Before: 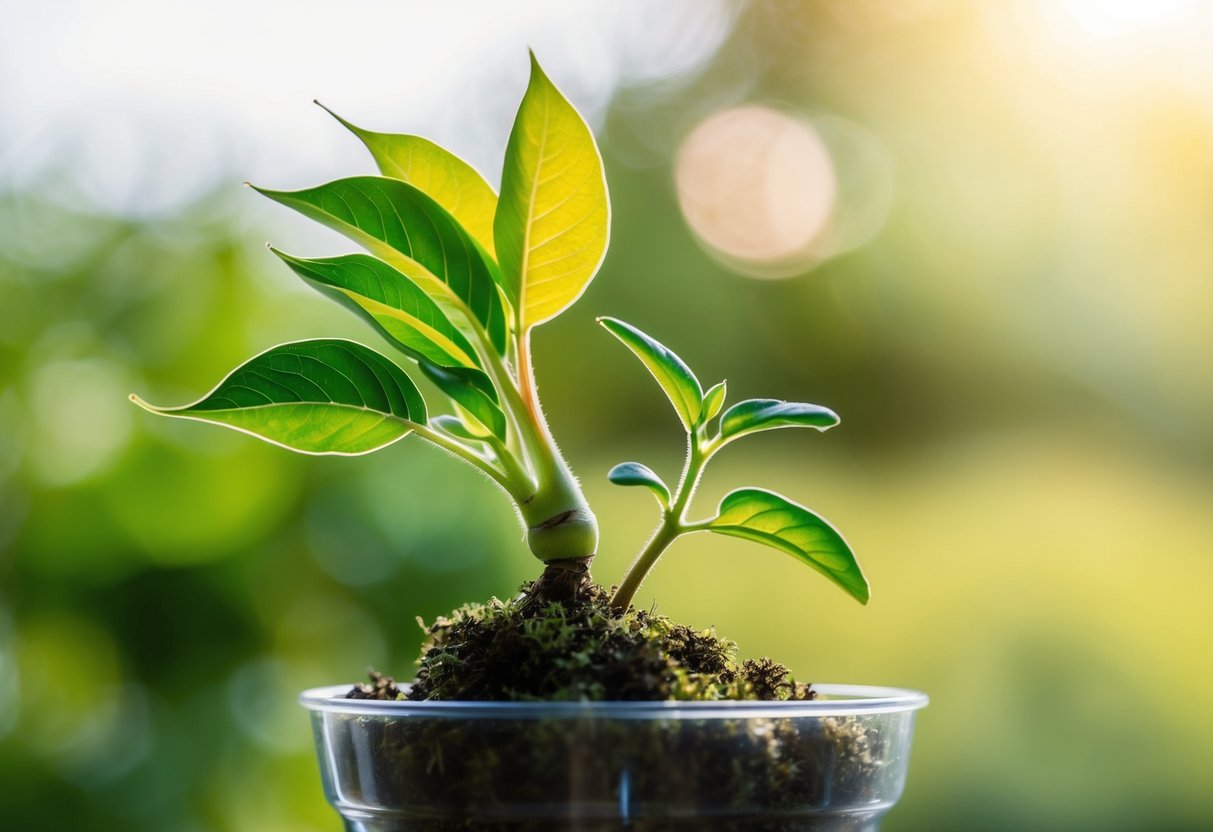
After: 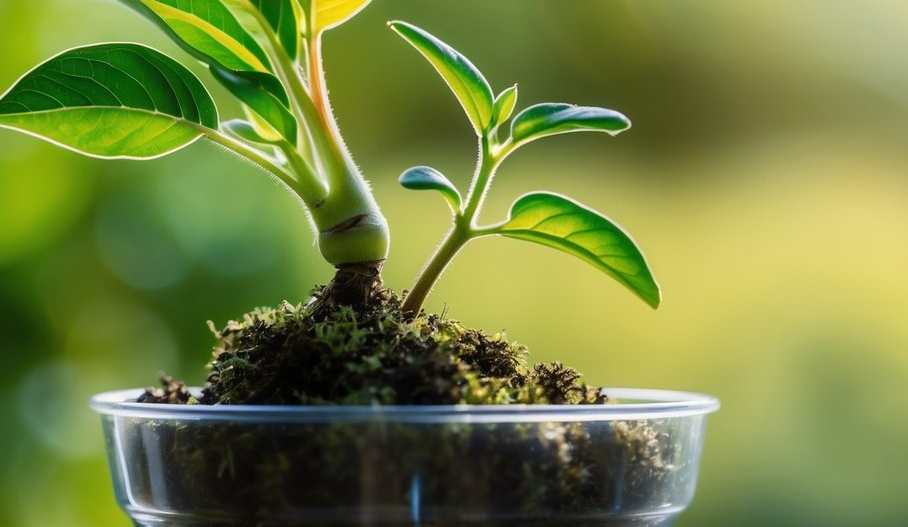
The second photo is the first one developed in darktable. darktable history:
crop and rotate: left 17.249%, top 35.59%, right 7.855%, bottom 1.002%
